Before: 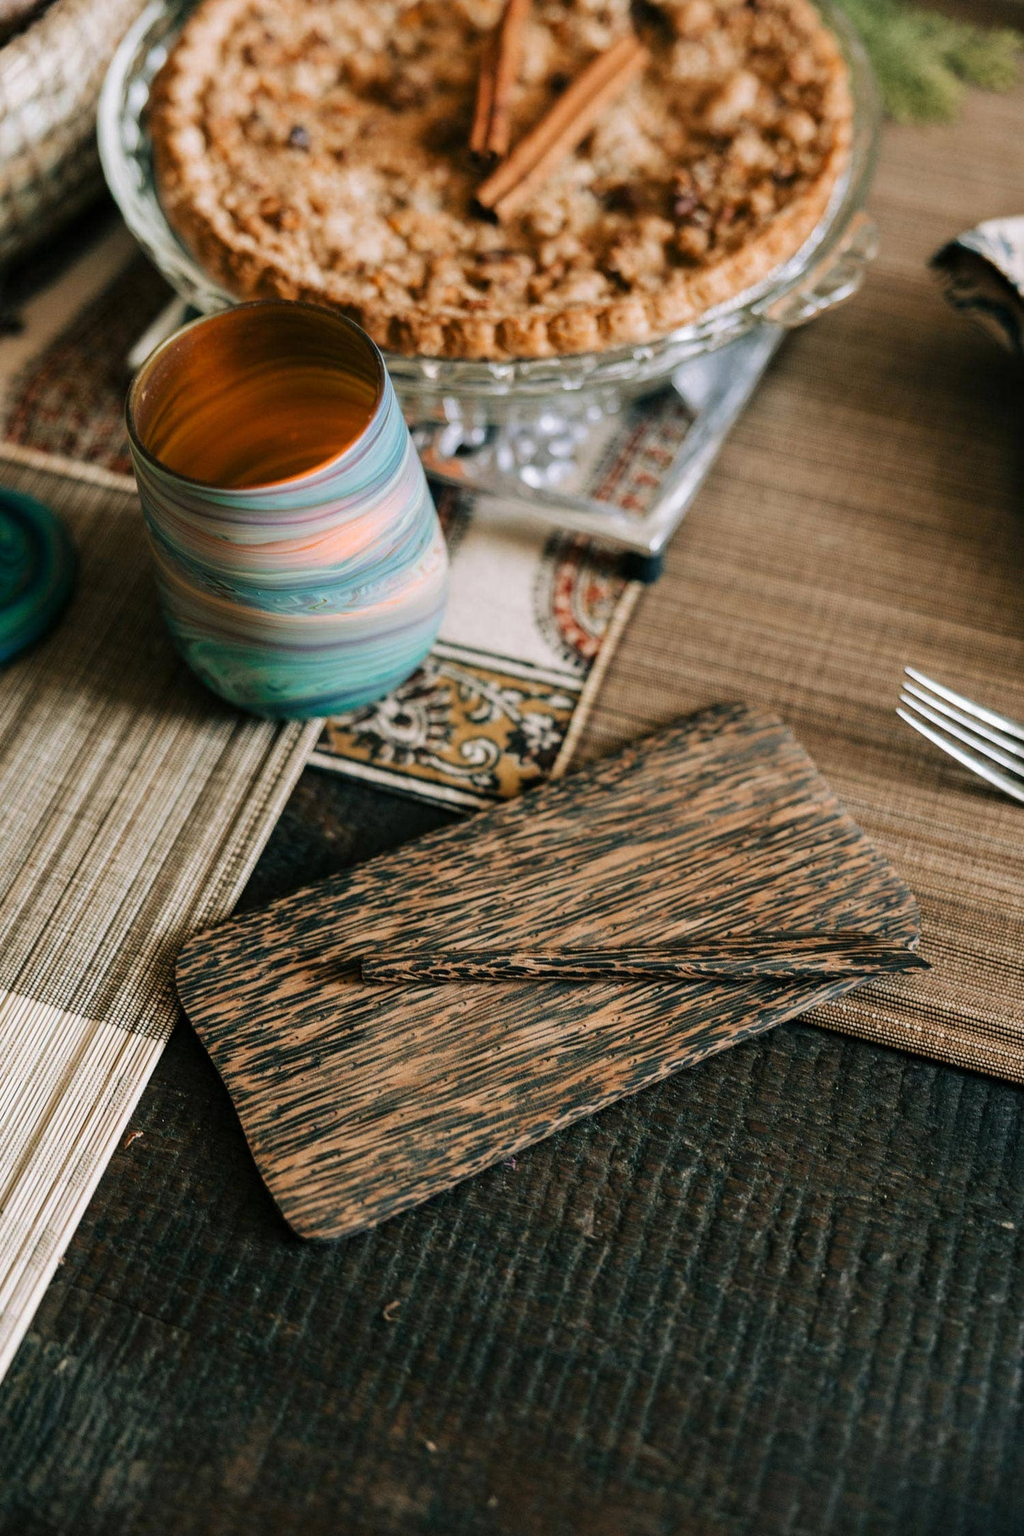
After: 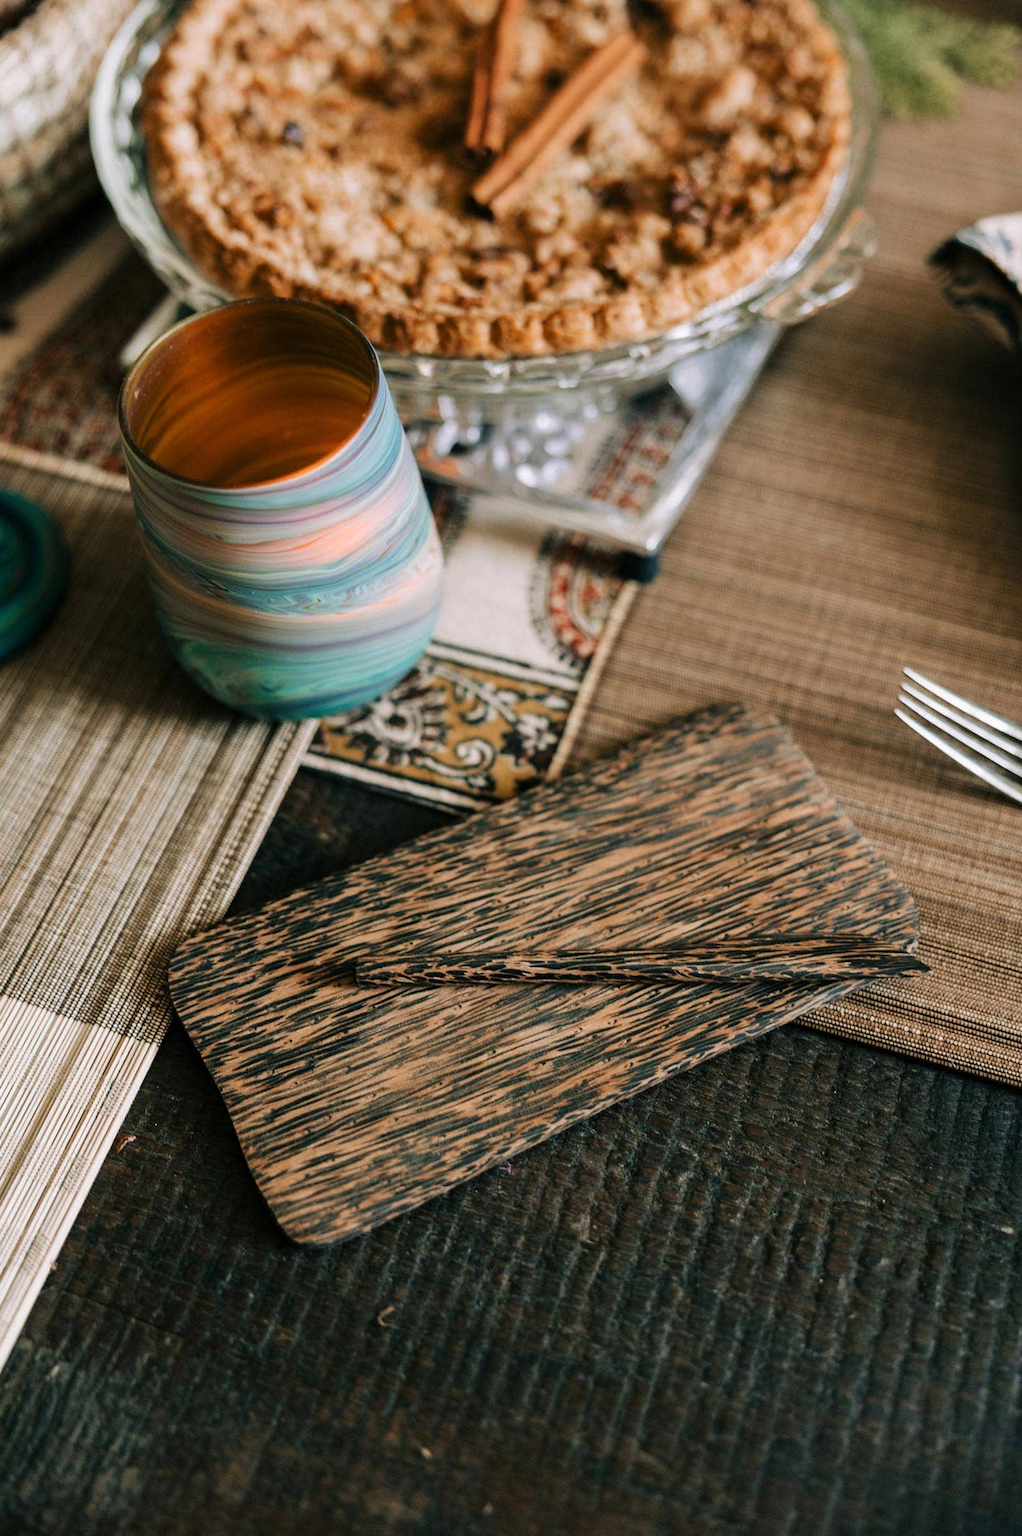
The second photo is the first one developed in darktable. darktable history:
crop and rotate: left 0.834%, top 0.34%, bottom 0.41%
color calibration: illuminant custom, x 0.345, y 0.36, temperature 5040.3 K
